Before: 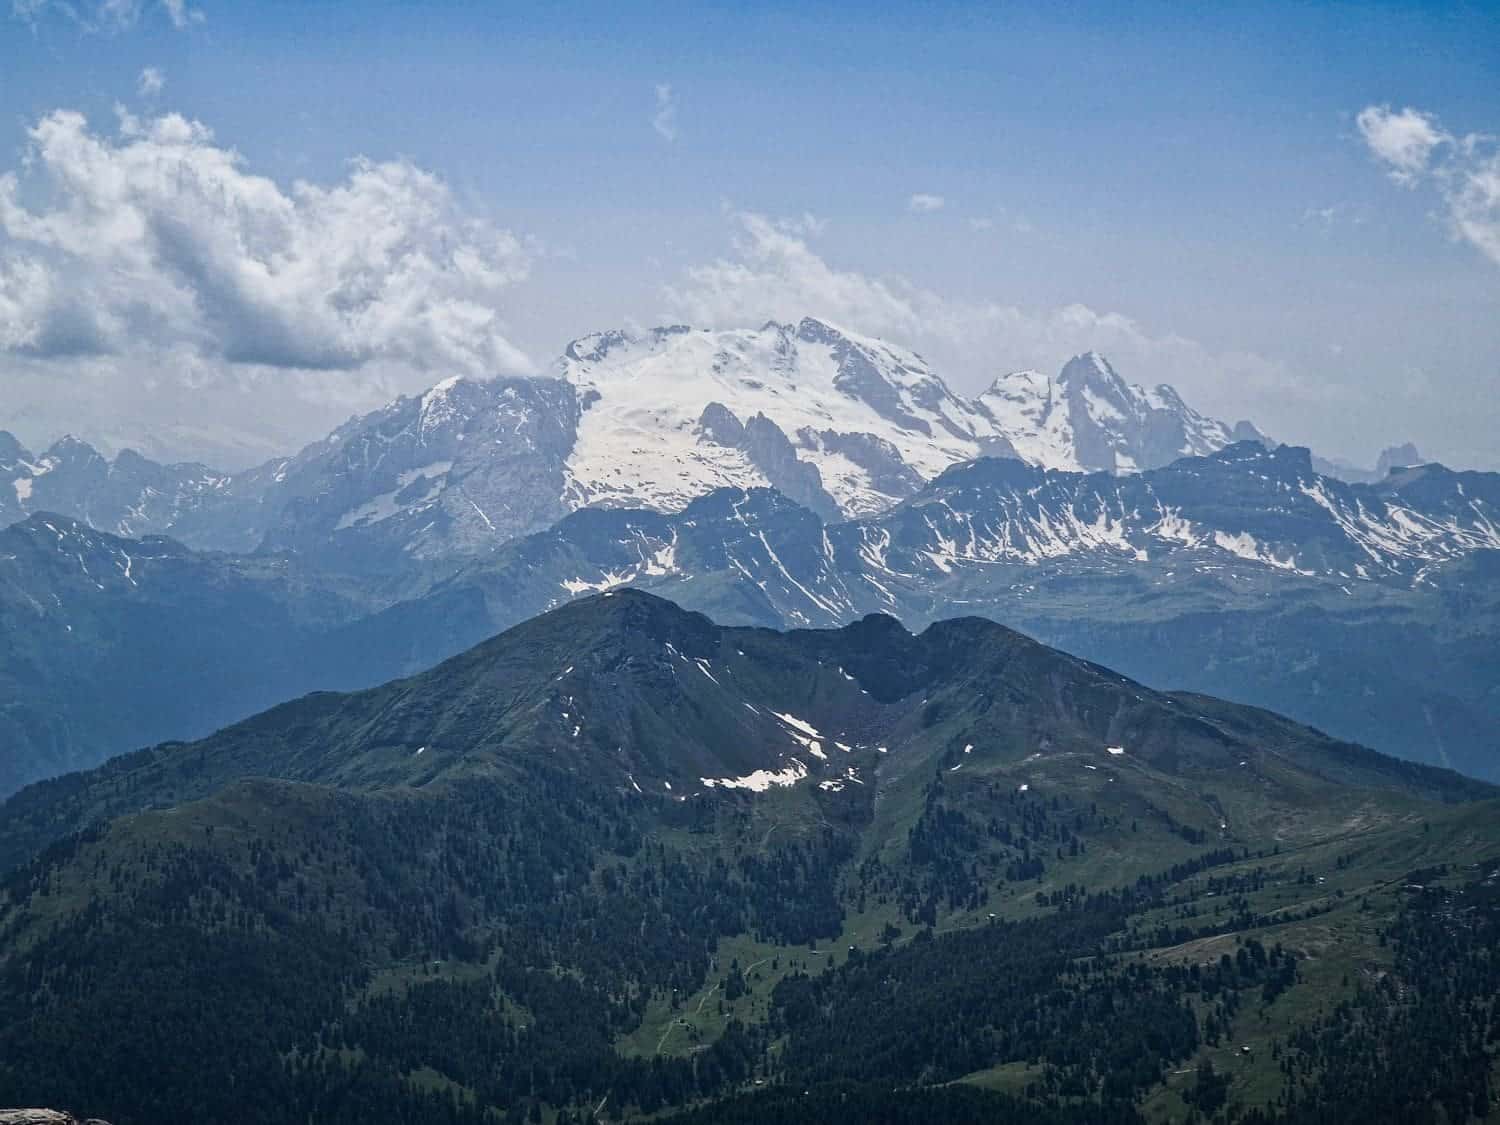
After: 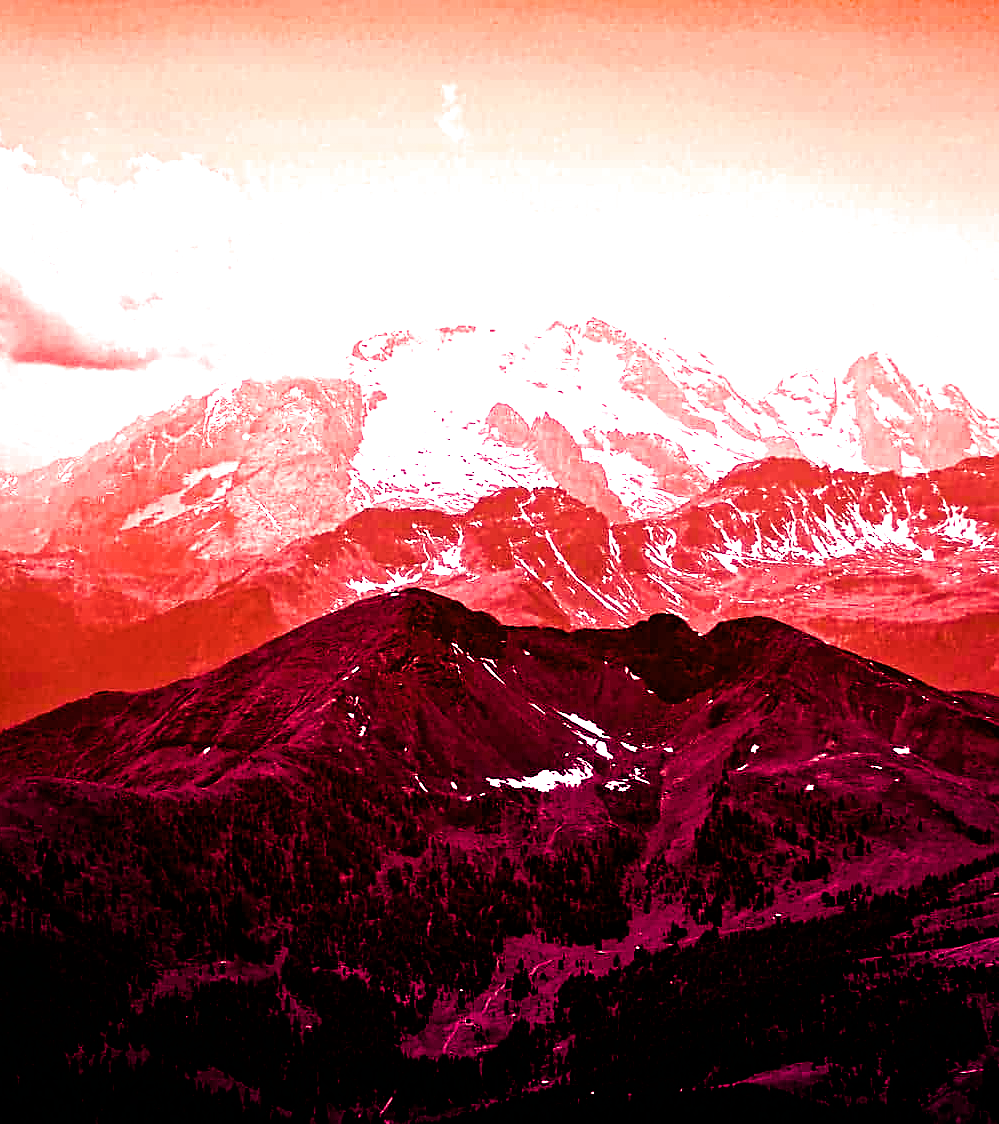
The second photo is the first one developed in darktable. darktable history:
color balance rgb: shadows lift › luminance -18.76%, shadows lift › chroma 35.44%, power › luminance -3.76%, power › hue 142.17°, highlights gain › chroma 7.5%, highlights gain › hue 184.75°, global offset › luminance -0.52%, global offset › chroma 0.91%, global offset › hue 173.36°, shadows fall-off 300%, white fulcrum 2 EV, highlights fall-off 300%, linear chroma grading › shadows 17.19%, linear chroma grading › highlights 61.12%, linear chroma grading › global chroma 50%, hue shift -150.52°, perceptual brilliance grading › global brilliance 12%, mask middle-gray fulcrum 100%, contrast gray fulcrum 38.43%, contrast 35.15%, saturation formula JzAzBz (2021)
filmic rgb: black relative exposure -5.42 EV, white relative exposure 2.85 EV, dynamic range scaling -37.73%, hardness 4, contrast 1.605, highlights saturation mix -0.93%
sharpen: radius 1.864, amount 0.398, threshold 1.271
white balance: red 1.045, blue 0.932
exposure: black level correction 0, exposure 1.2 EV, compensate highlight preservation false
crop and rotate: left 14.292%, right 19.041%
